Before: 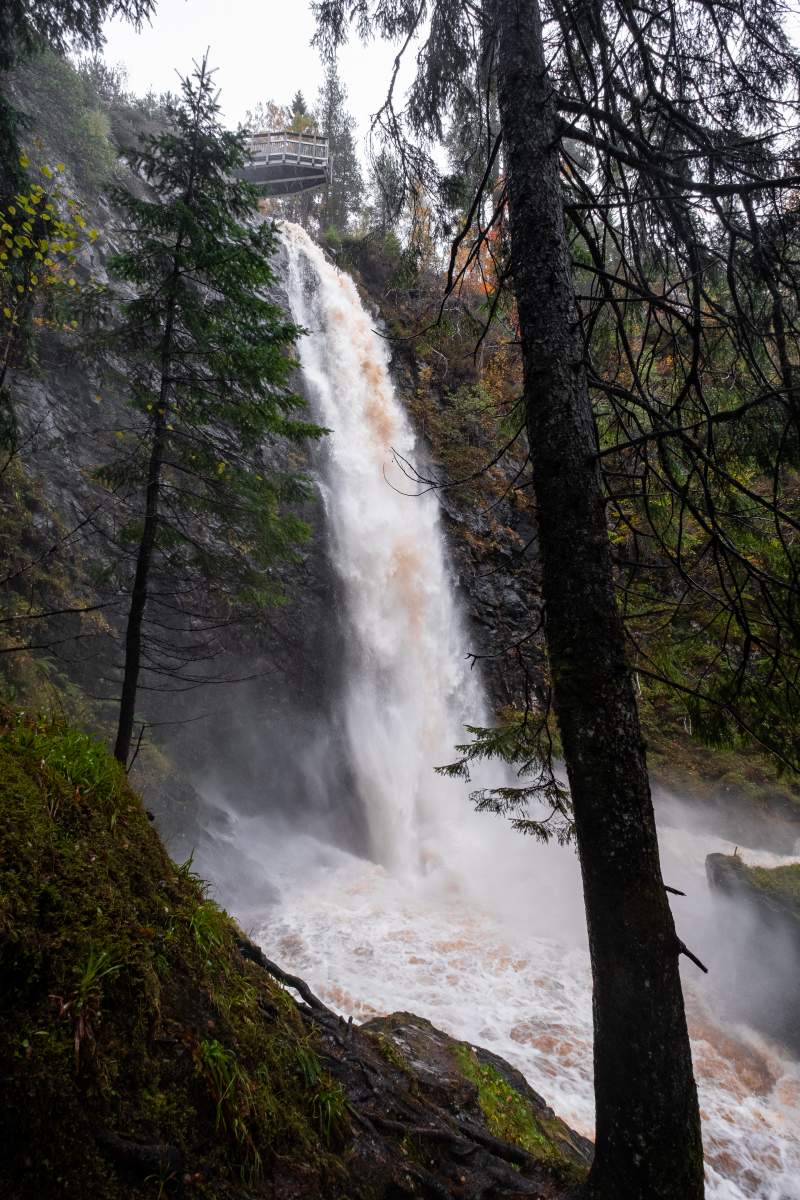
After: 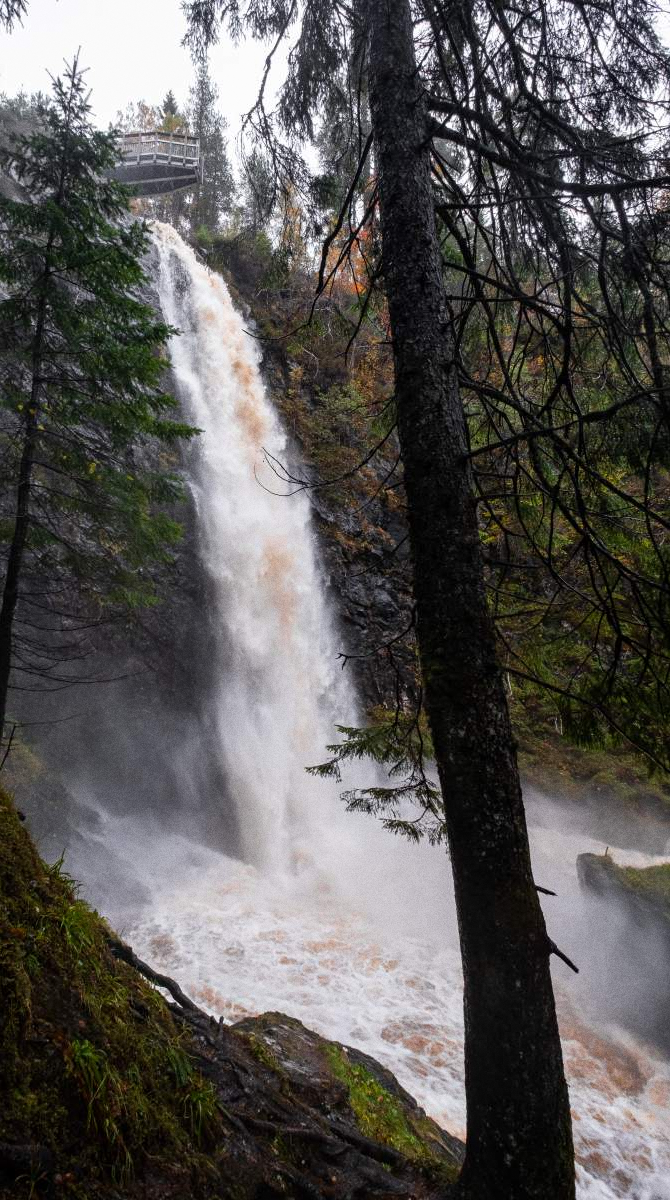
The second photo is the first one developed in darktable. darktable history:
grain: coarseness 0.09 ISO
crop: left 16.145%
